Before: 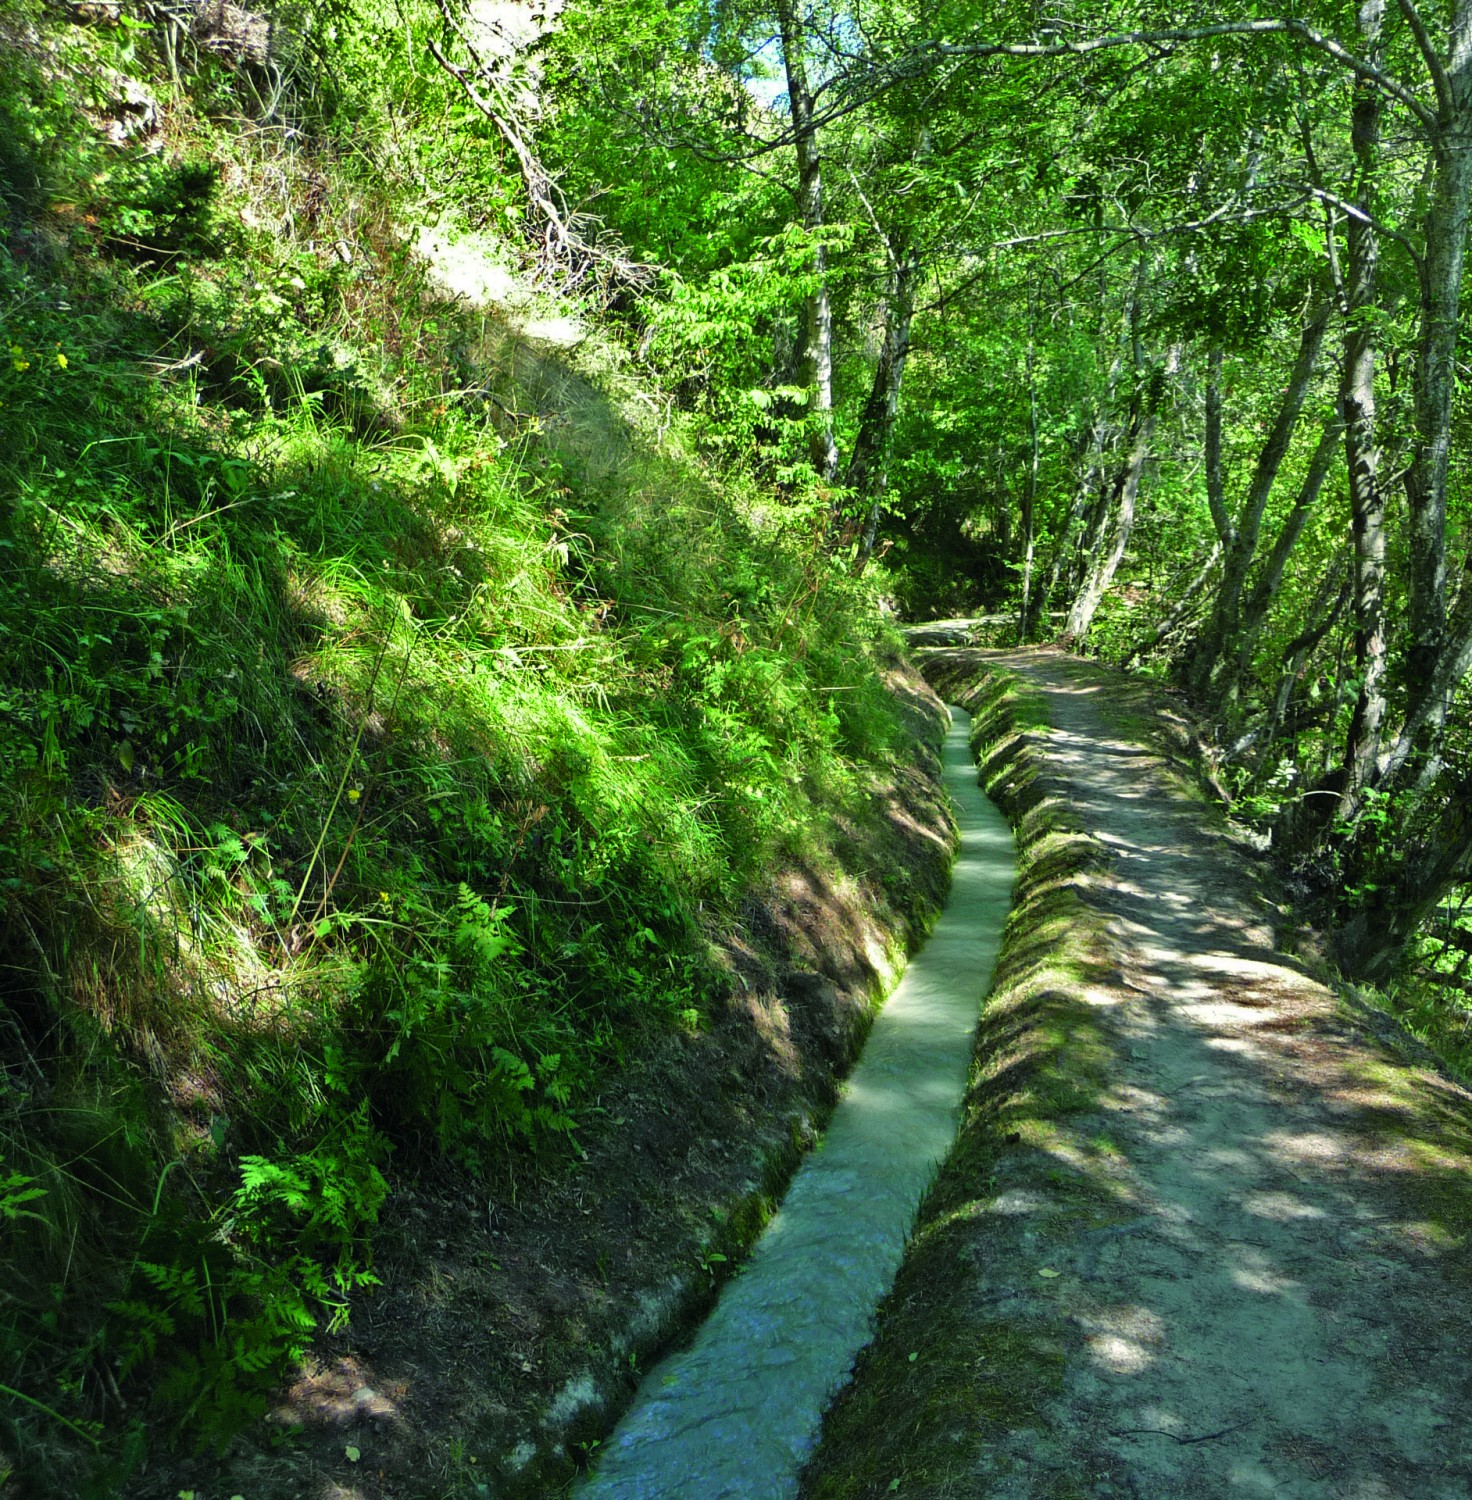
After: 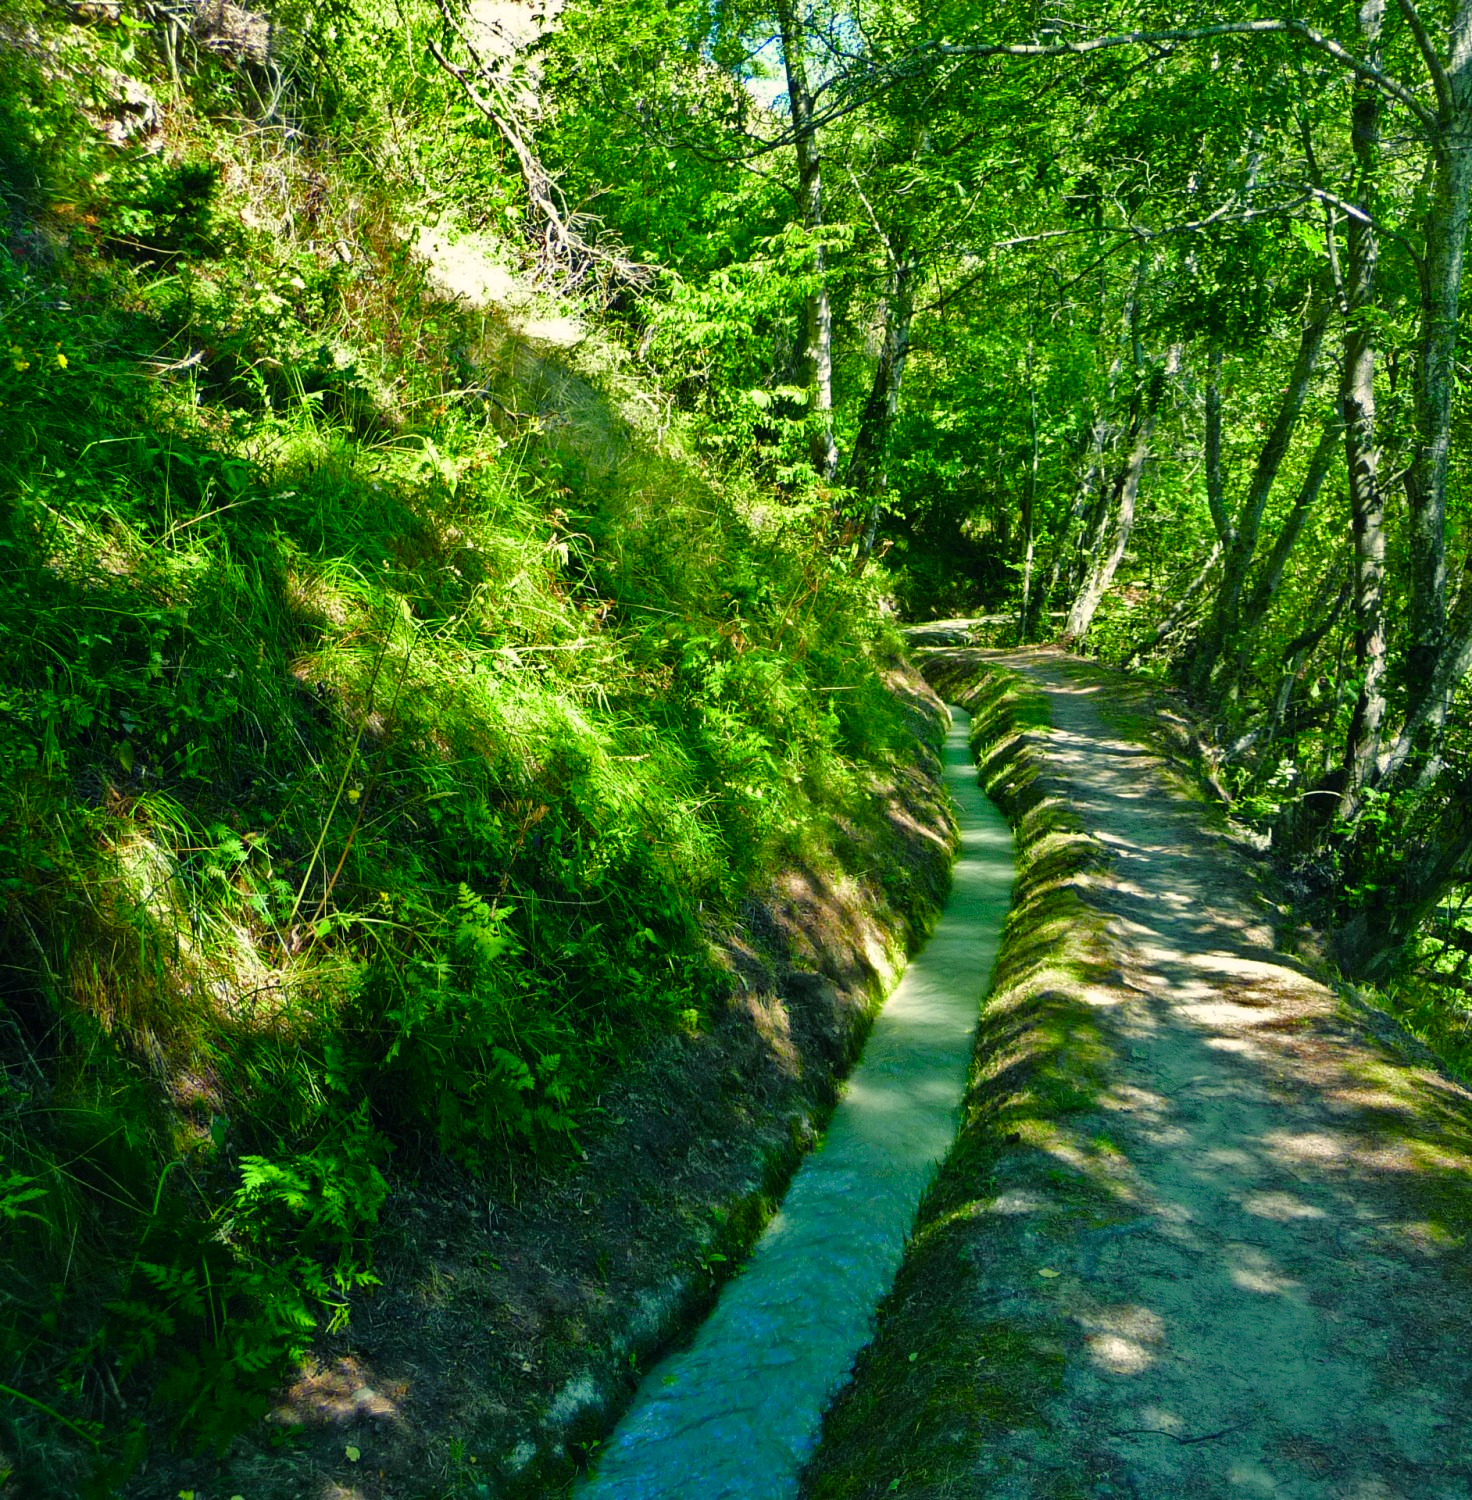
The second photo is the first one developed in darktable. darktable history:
color balance rgb: shadows lift › chroma 2.02%, shadows lift › hue 221.01°, highlights gain › chroma 2.982%, highlights gain › hue 76.87°, perceptual saturation grading › global saturation 23.797%, perceptual saturation grading › highlights -24.541%, perceptual saturation grading › mid-tones 24.005%, perceptual saturation grading › shadows 39.294%, global vibrance 9.165%
